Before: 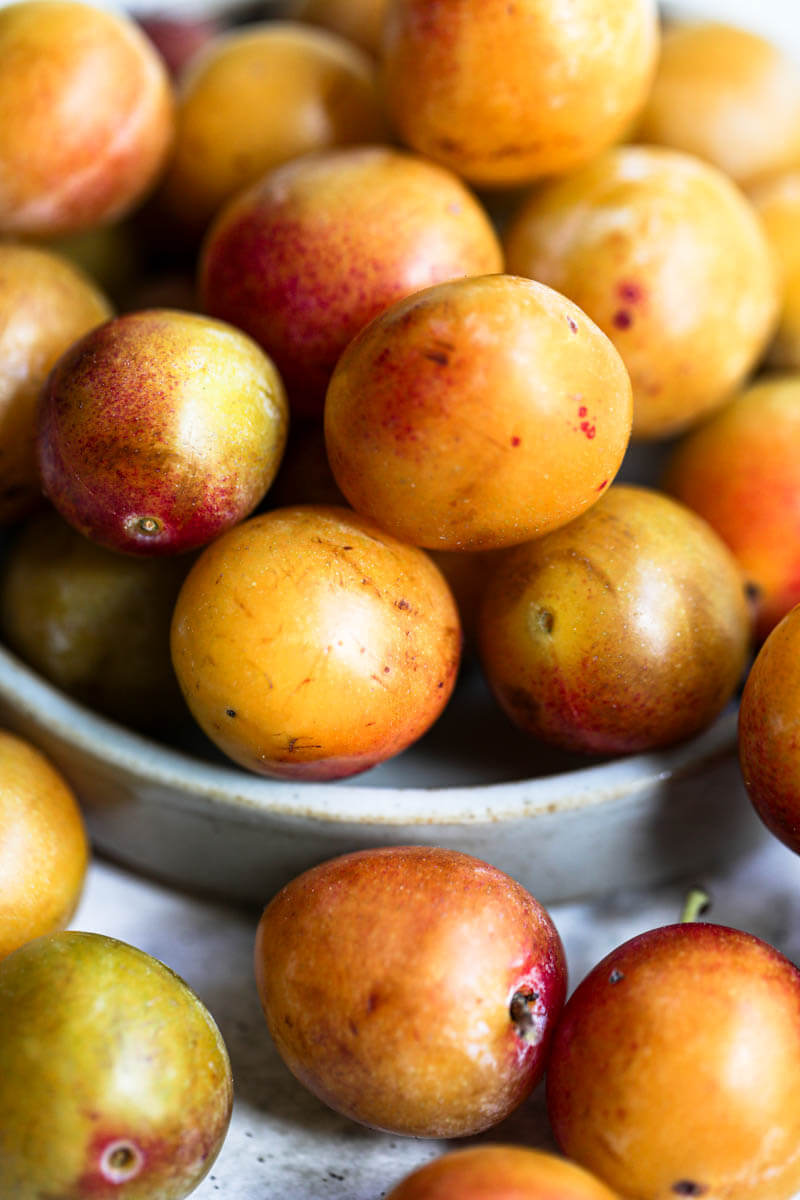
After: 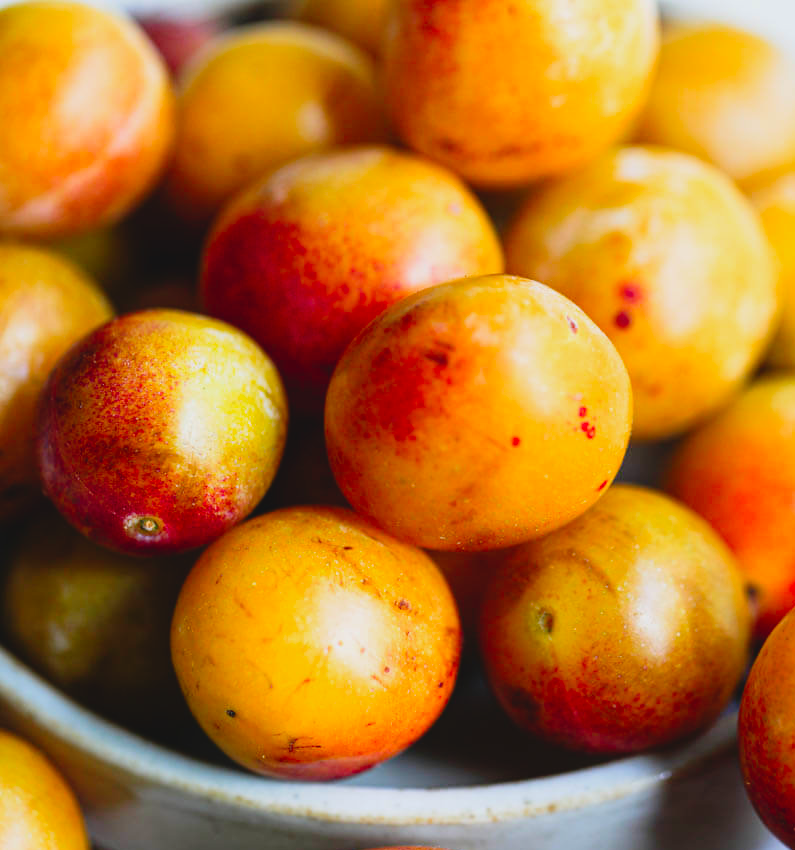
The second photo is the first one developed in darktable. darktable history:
levels: levels [0, 0.476, 0.951]
tone curve: curves: ch0 [(0, 0) (0.003, 0.005) (0.011, 0.006) (0.025, 0.013) (0.044, 0.027) (0.069, 0.042) (0.1, 0.06) (0.136, 0.085) (0.177, 0.118) (0.224, 0.171) (0.277, 0.239) (0.335, 0.314) (0.399, 0.394) (0.468, 0.473) (0.543, 0.552) (0.623, 0.64) (0.709, 0.718) (0.801, 0.801) (0.898, 0.882) (1, 1)], preserve colors none
crop: right 0%, bottom 29.099%
contrast brightness saturation: contrast -0.188, saturation 0.19
